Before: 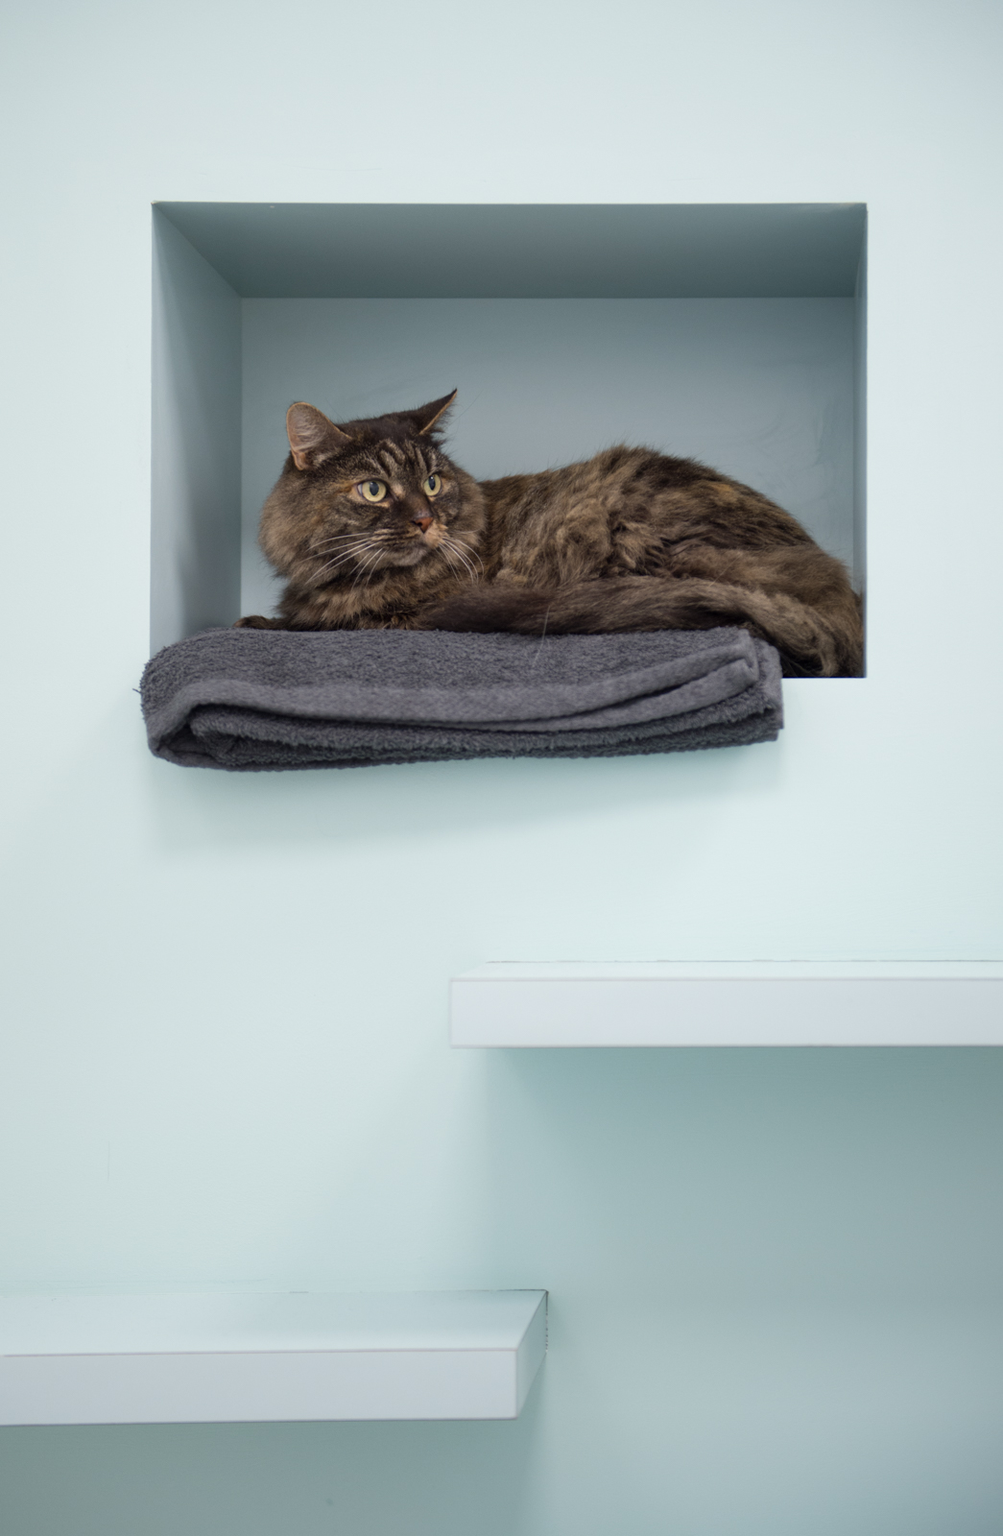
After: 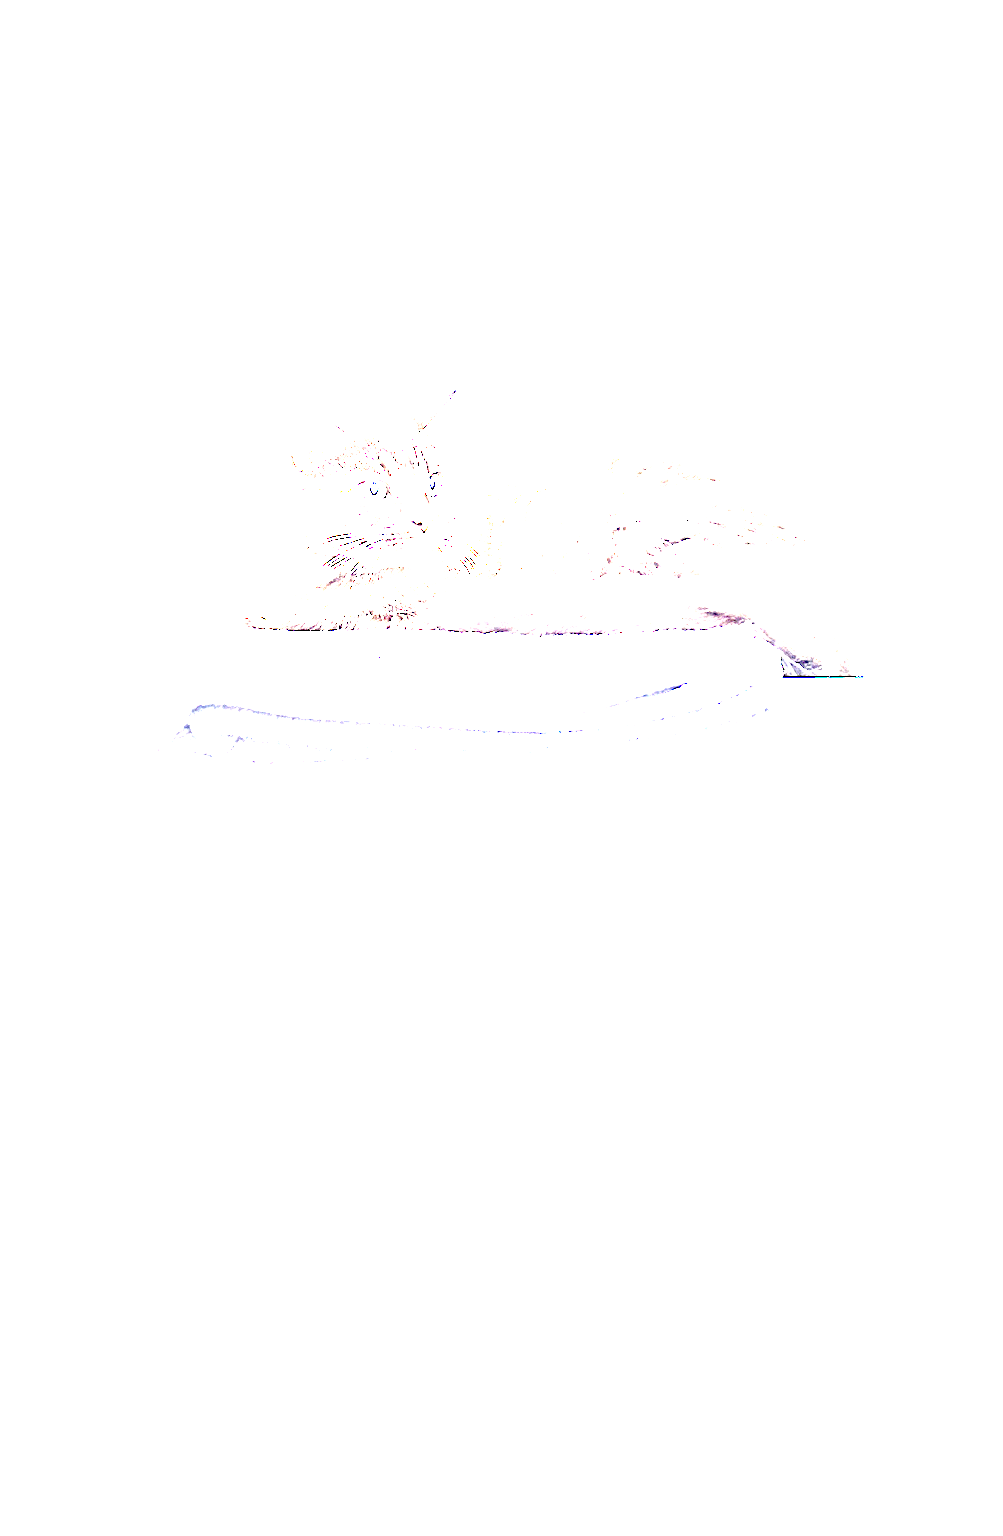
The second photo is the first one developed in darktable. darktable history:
sharpen: on, module defaults
tone equalizer: smoothing diameter 24.88%, edges refinement/feathering 8.38, preserve details guided filter
exposure: exposure 7.926 EV, compensate highlight preservation false
local contrast: mode bilateral grid, contrast 10, coarseness 26, detail 115%, midtone range 0.2
